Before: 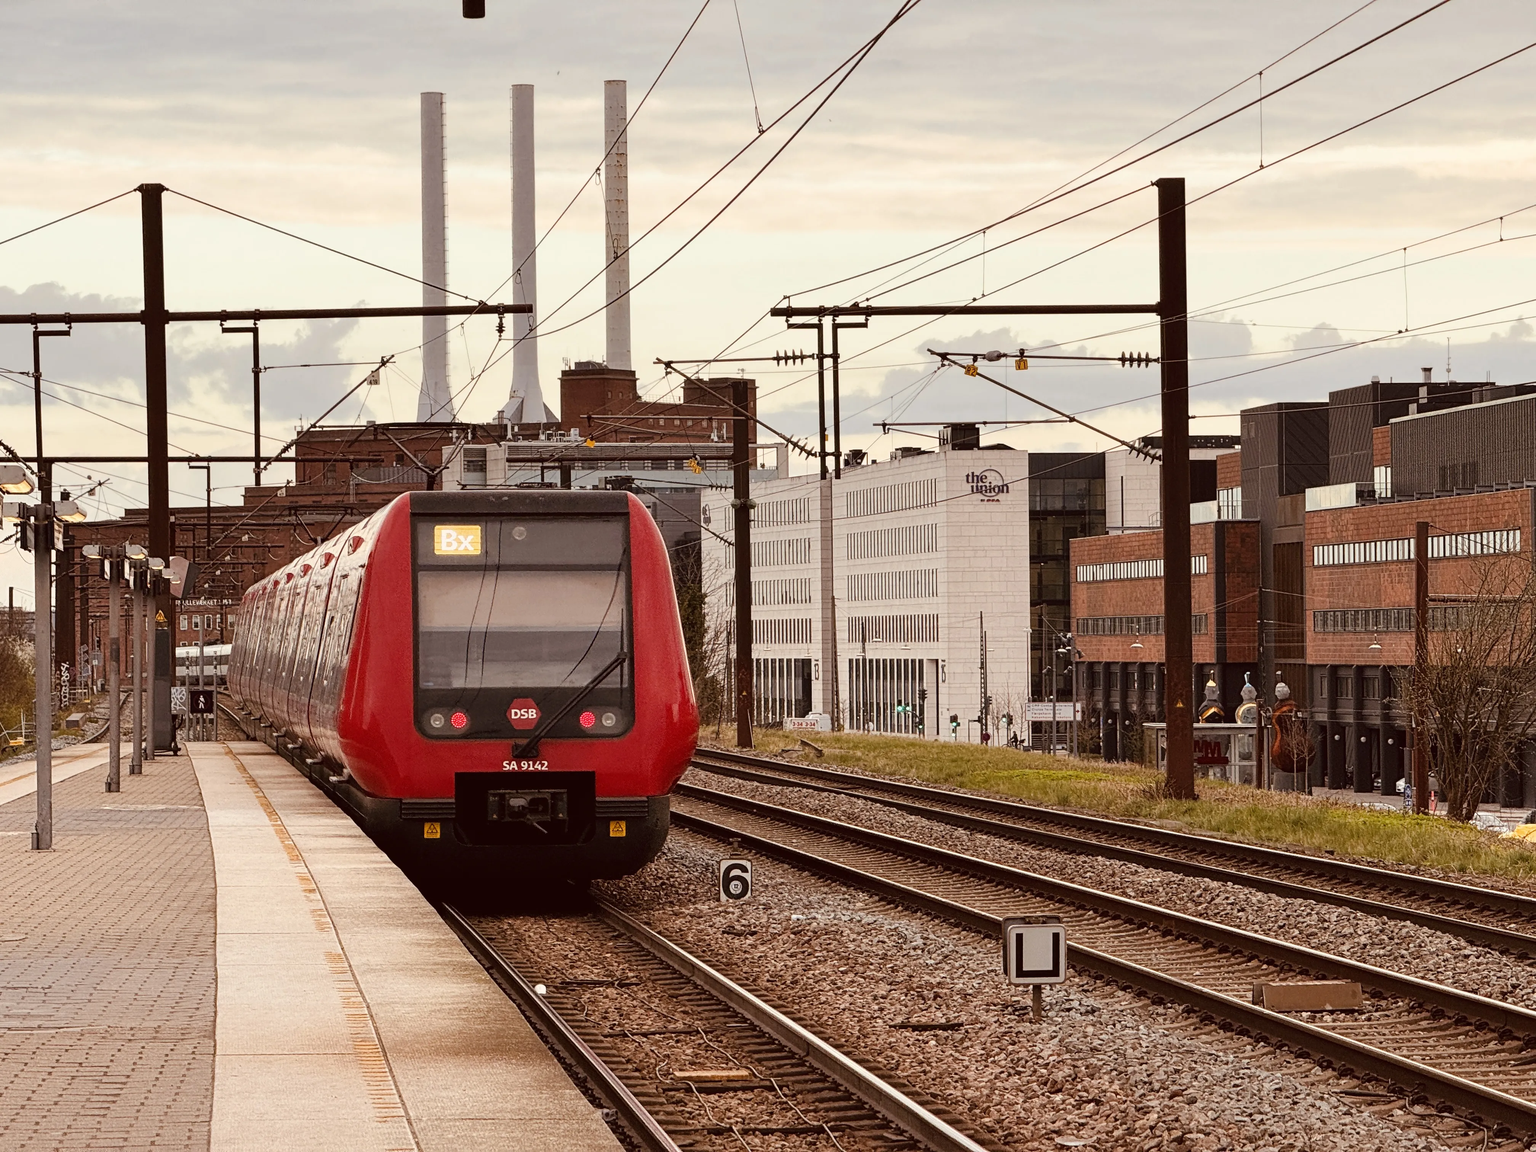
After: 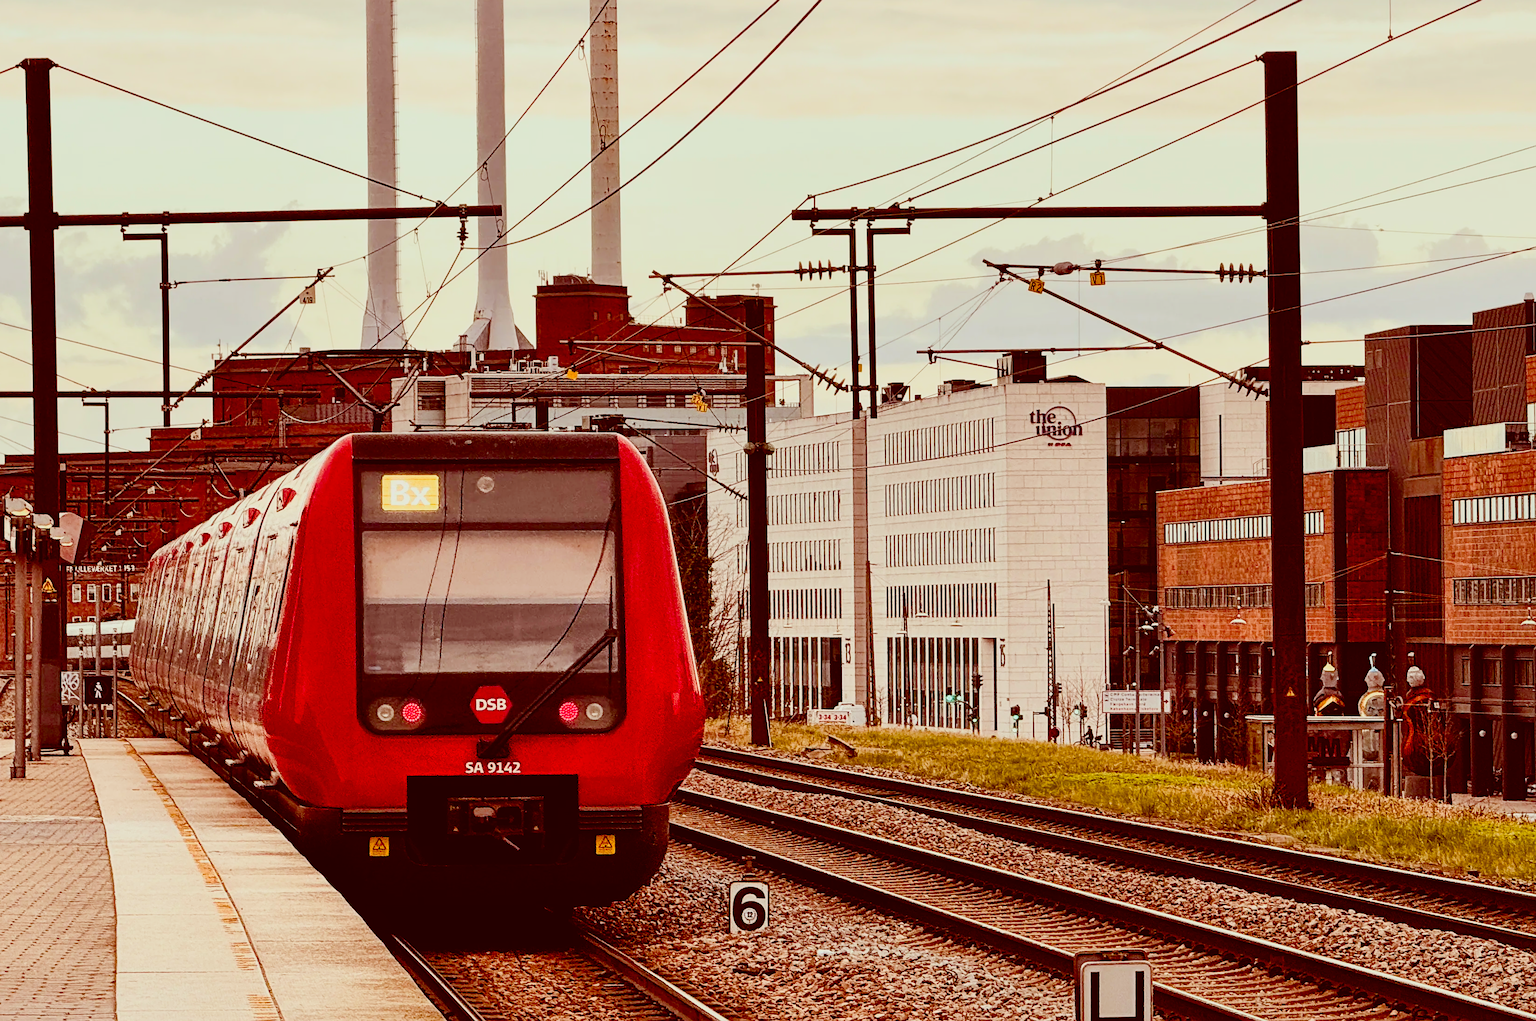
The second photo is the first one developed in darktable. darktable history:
crop: left 7.9%, top 11.81%, right 10.036%, bottom 15.437%
sharpen: amount 0.206
color correction: highlights a* -7.09, highlights b* -0.153, shadows a* 20.72, shadows b* 12.24
filmic rgb: black relative exposure -7.32 EV, white relative exposure 5.09 EV, hardness 3.22
color balance rgb: perceptual saturation grading › global saturation 20%, perceptual saturation grading › highlights -25.516%, perceptual saturation grading › shadows 49.336%, global vibrance 9.483%
shadows and highlights: on, module defaults
contrast brightness saturation: contrast 0.4, brightness 0.1, saturation 0.214
